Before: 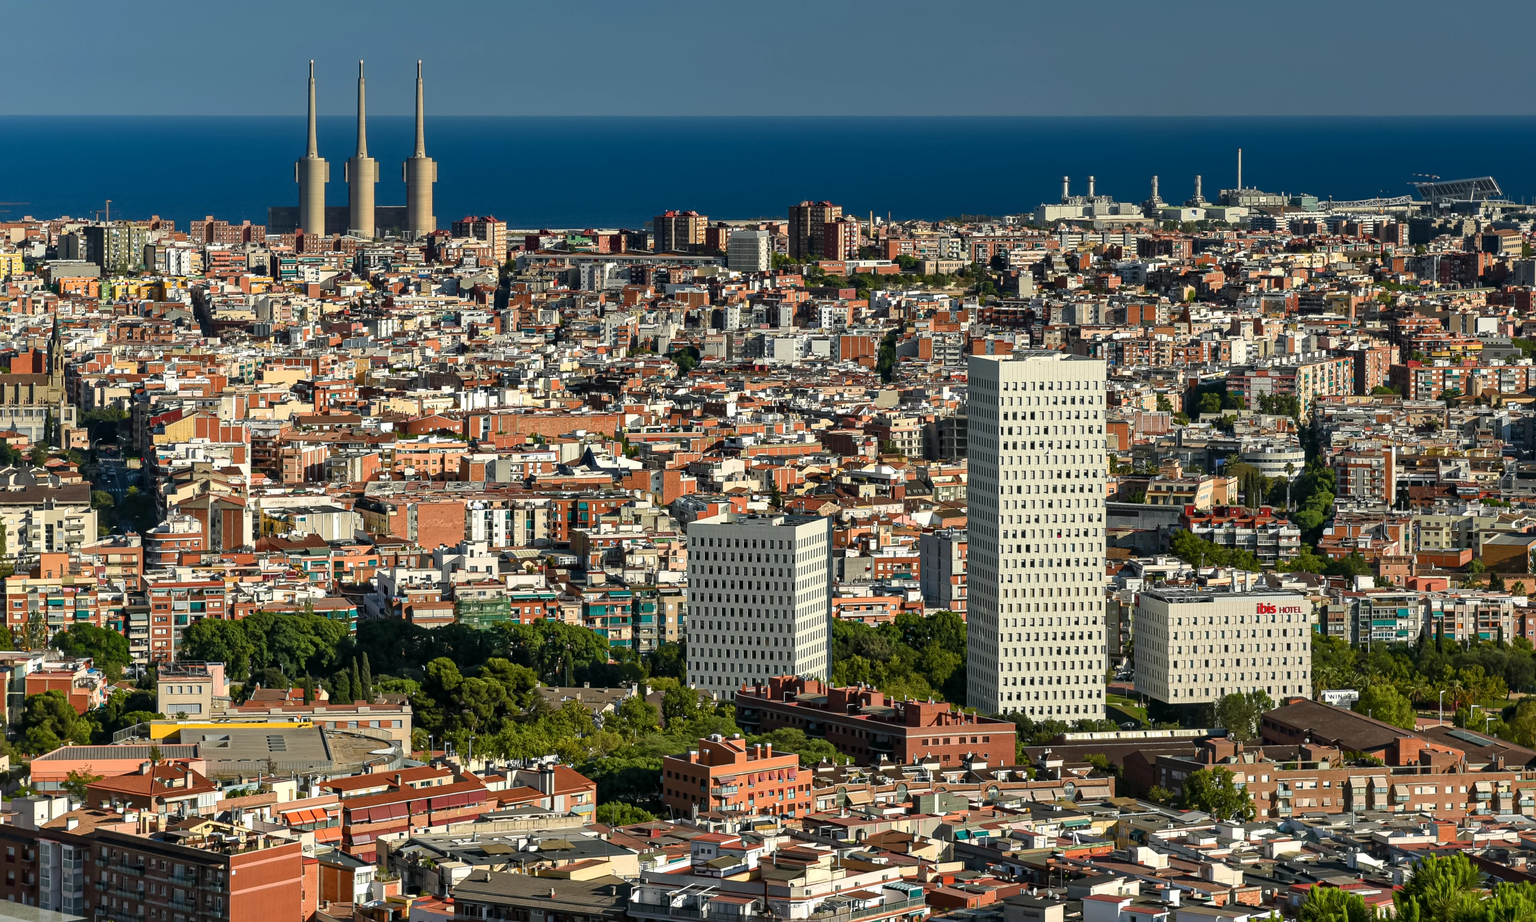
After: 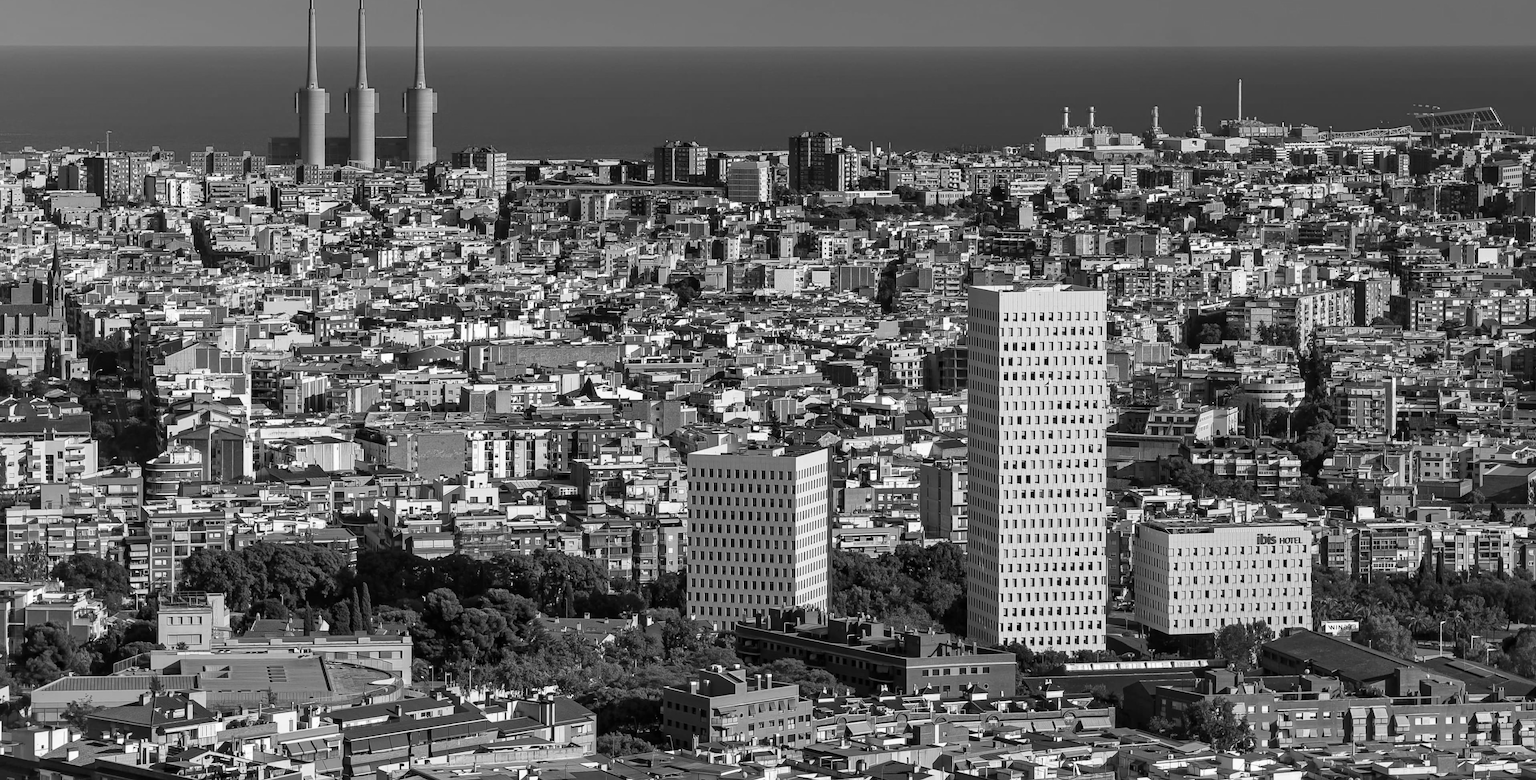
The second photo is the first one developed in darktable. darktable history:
color calibration: output gray [0.21, 0.42, 0.37, 0], illuminant Planckian (black body), adaptation linear Bradford (ICC v4), x 0.364, y 0.367, temperature 4411.75 K
crop: top 7.576%, bottom 7.76%
